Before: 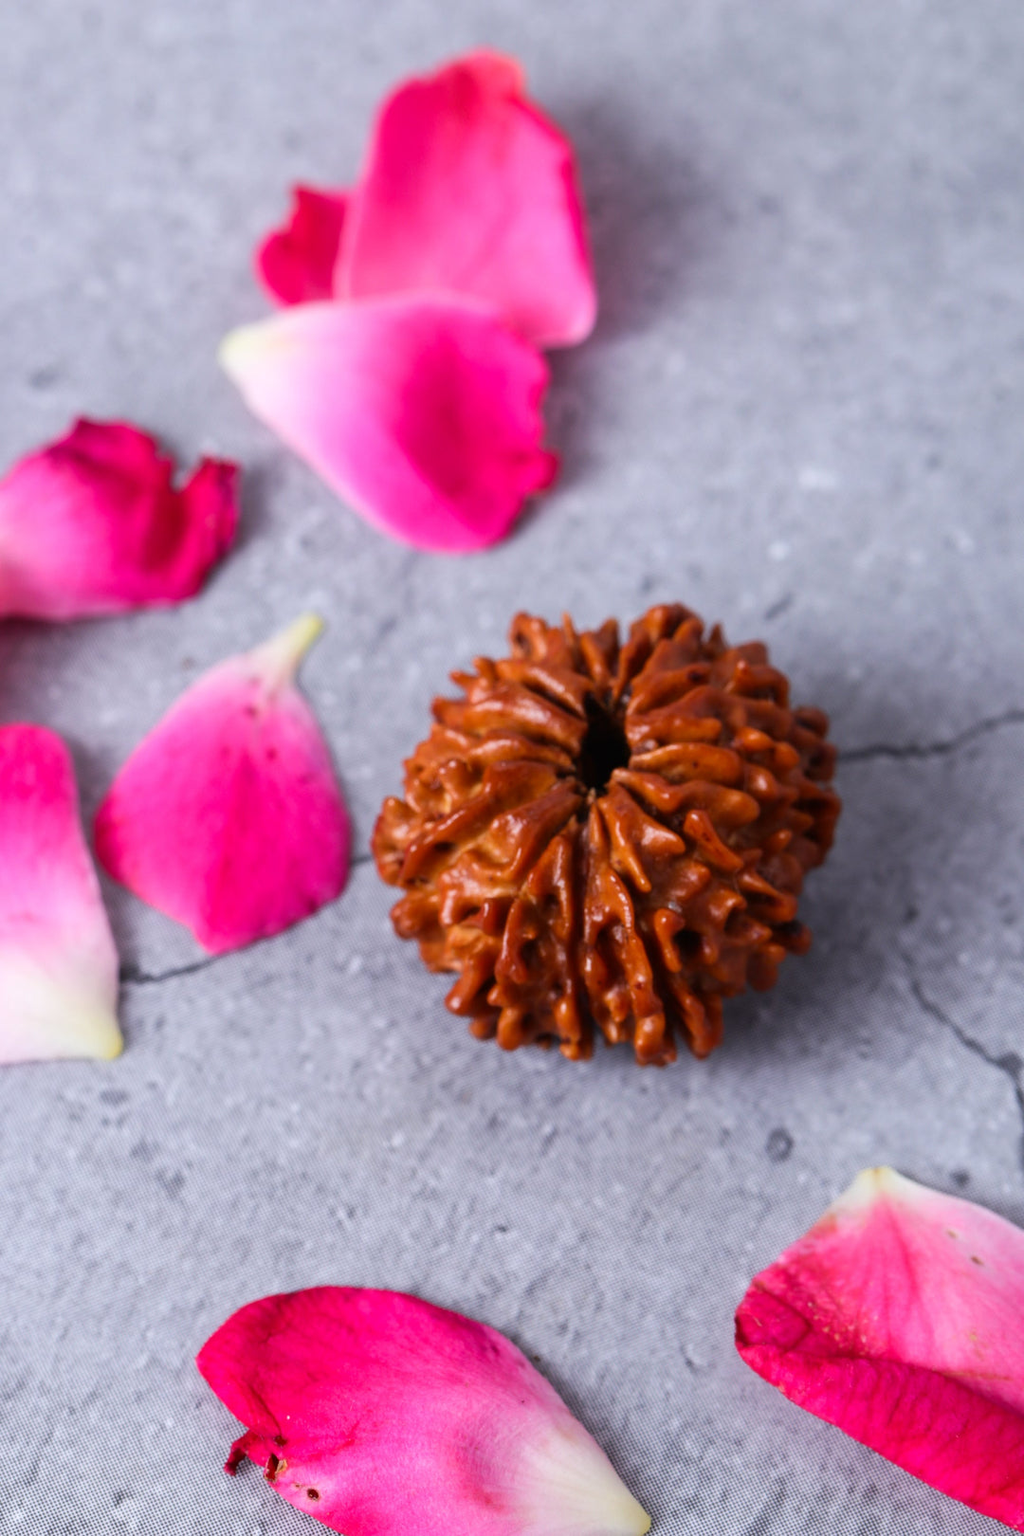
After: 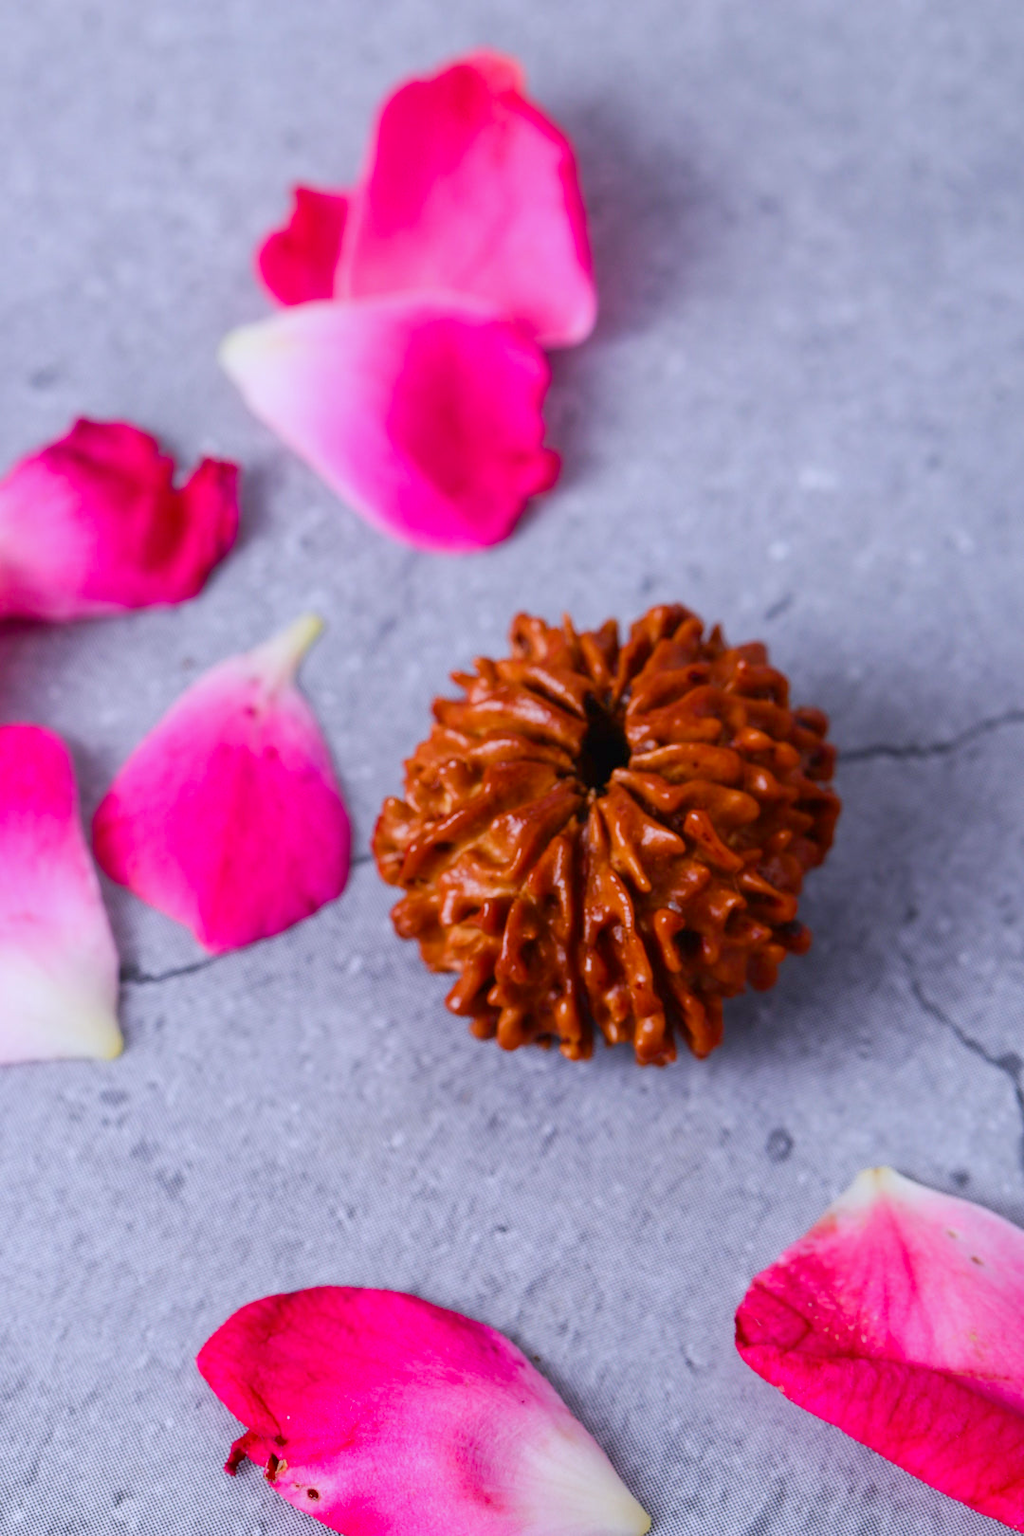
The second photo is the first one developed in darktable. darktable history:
color balance rgb: shadows lift › chroma 1%, shadows lift › hue 113°, highlights gain › chroma 0.2%, highlights gain › hue 333°, perceptual saturation grading › global saturation 20%, perceptual saturation grading › highlights -25%, perceptual saturation grading › shadows 25%, contrast -10%
color calibration: illuminant as shot in camera, x 0.358, y 0.373, temperature 4628.91 K
